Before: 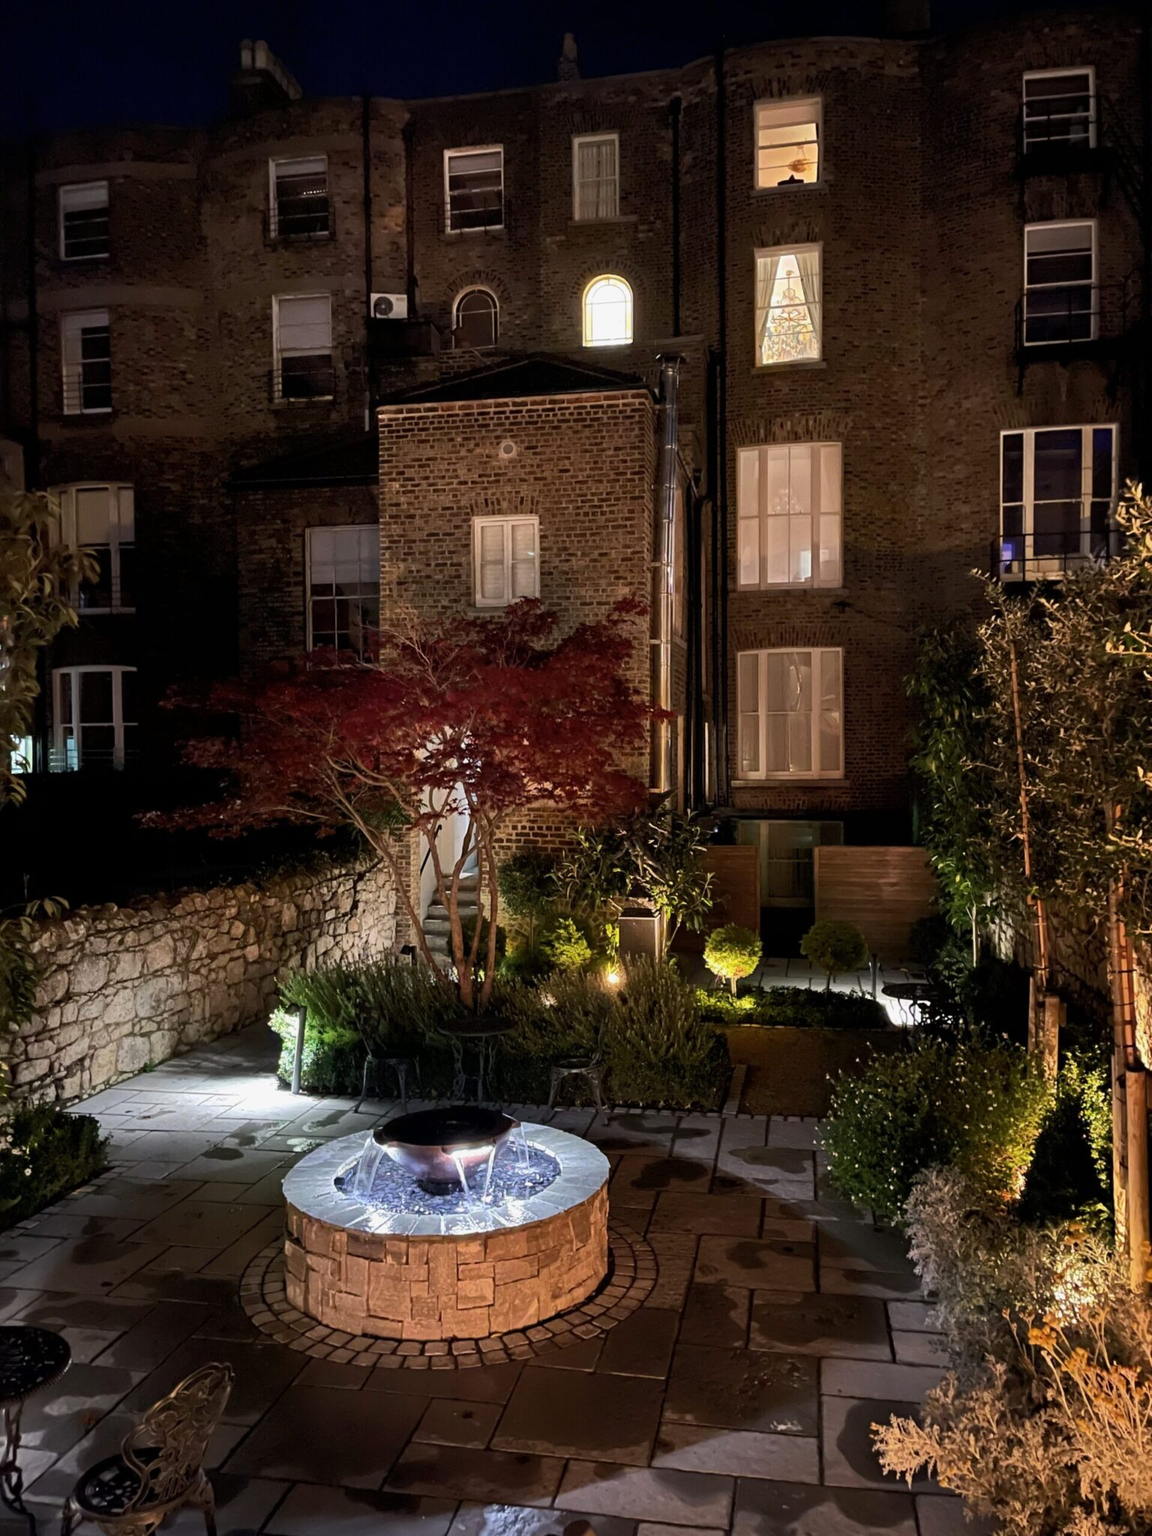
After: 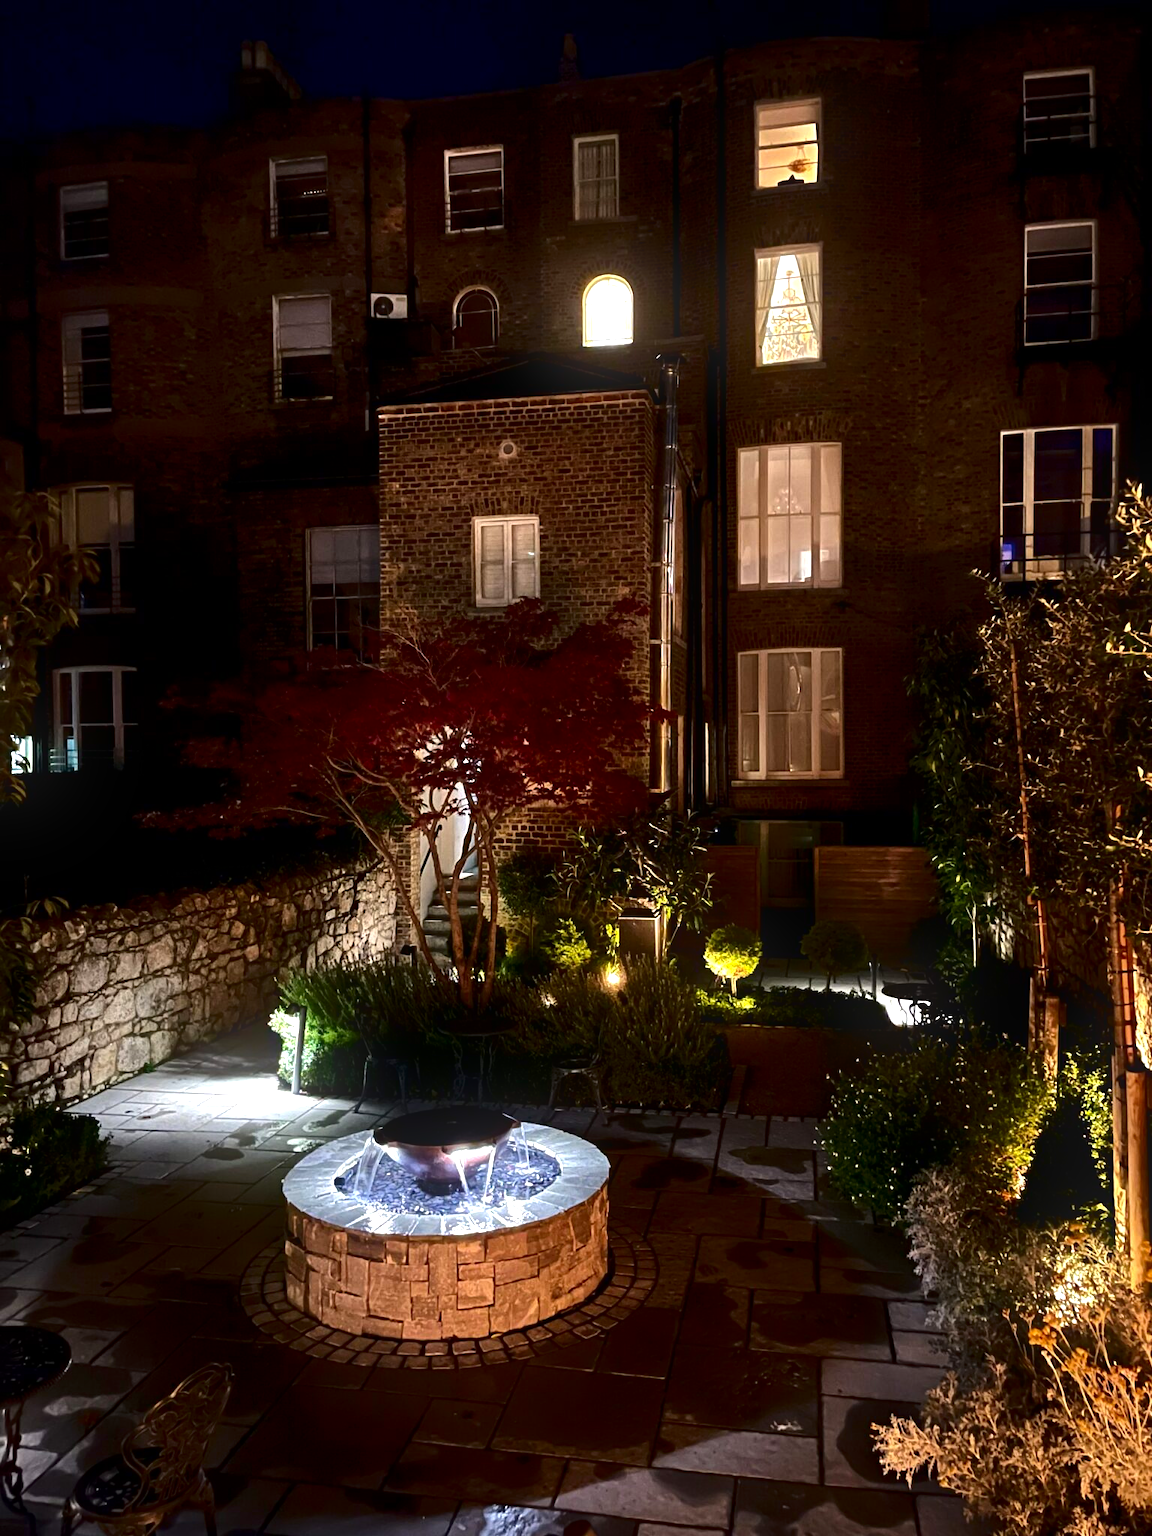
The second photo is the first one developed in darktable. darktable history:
contrast brightness saturation: contrast 0.19, brightness -0.24, saturation 0.11
bloom: size 13.65%, threshold 98.39%, strength 4.82%
exposure: black level correction 0, exposure 0.7 EV, compensate exposure bias true, compensate highlight preservation false
tone equalizer: on, module defaults
rgb curve: curves: ch0 [(0, 0) (0.175, 0.154) (0.785, 0.663) (1, 1)]
